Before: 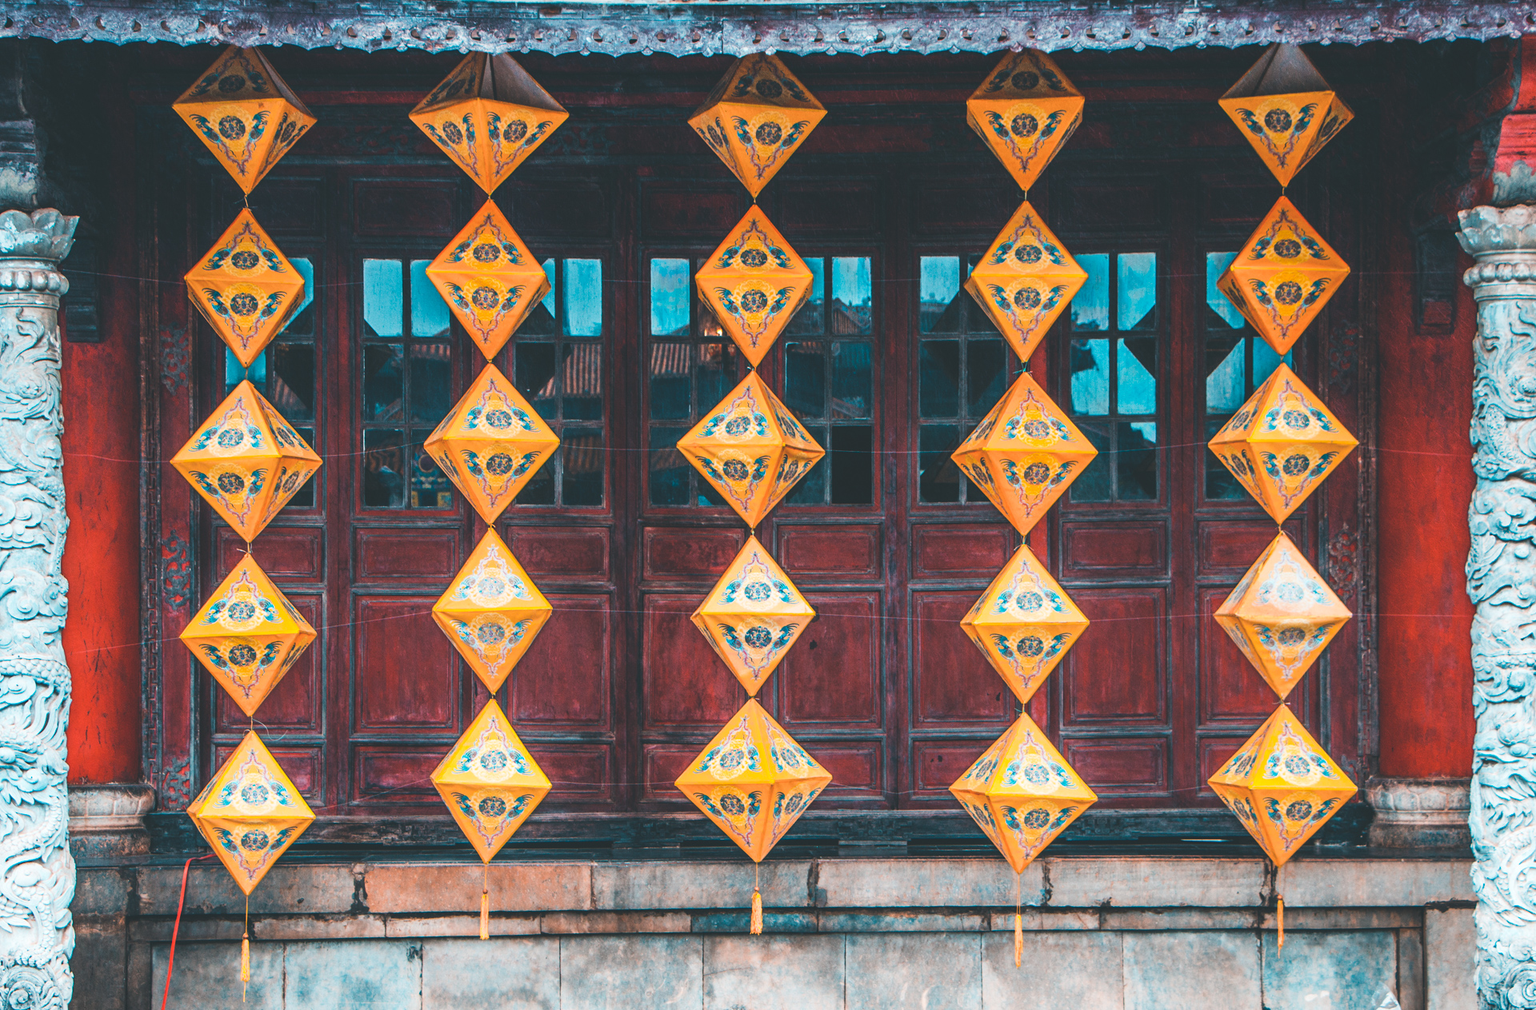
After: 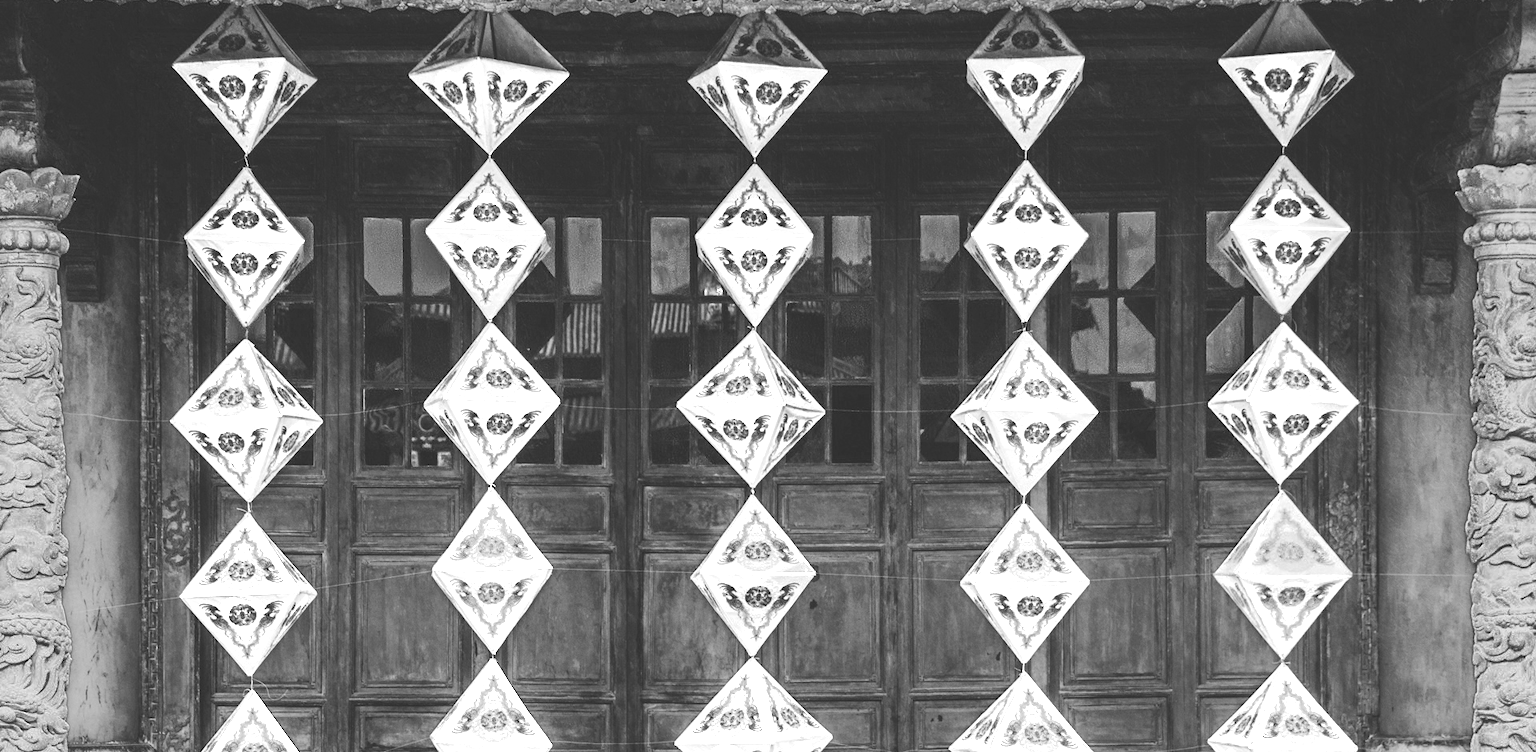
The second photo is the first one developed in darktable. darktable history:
filmic rgb: black relative exposure -7.09 EV, white relative exposure 5.37 EV, hardness 3.03, contrast in shadows safe
crop: top 4.042%, bottom 21.392%
exposure: exposure 0.655 EV, compensate highlight preservation false
color zones: curves: ch0 [(0, 0.554) (0.146, 0.662) (0.293, 0.86) (0.503, 0.774) (0.637, 0.106) (0.74, 0.072) (0.866, 0.488) (0.998, 0.569)]; ch1 [(0, 0) (0.143, 0) (0.286, 0) (0.429, 0) (0.571, 0) (0.714, 0) (0.857, 0)]
